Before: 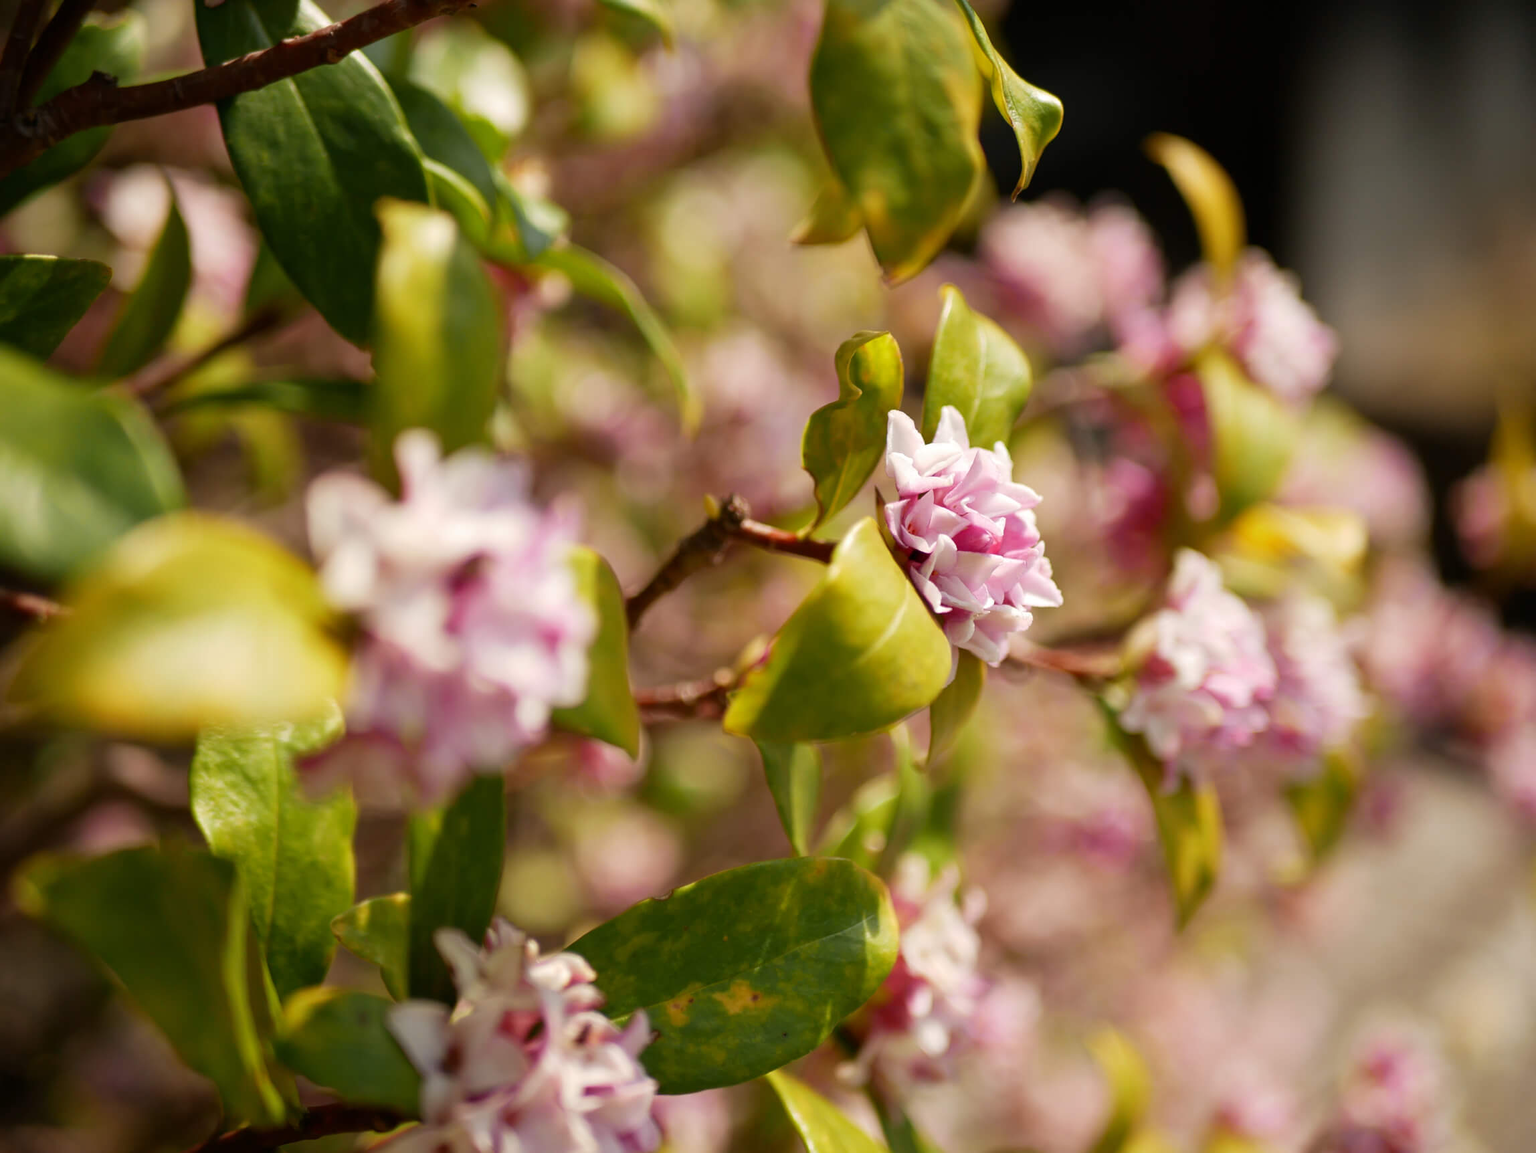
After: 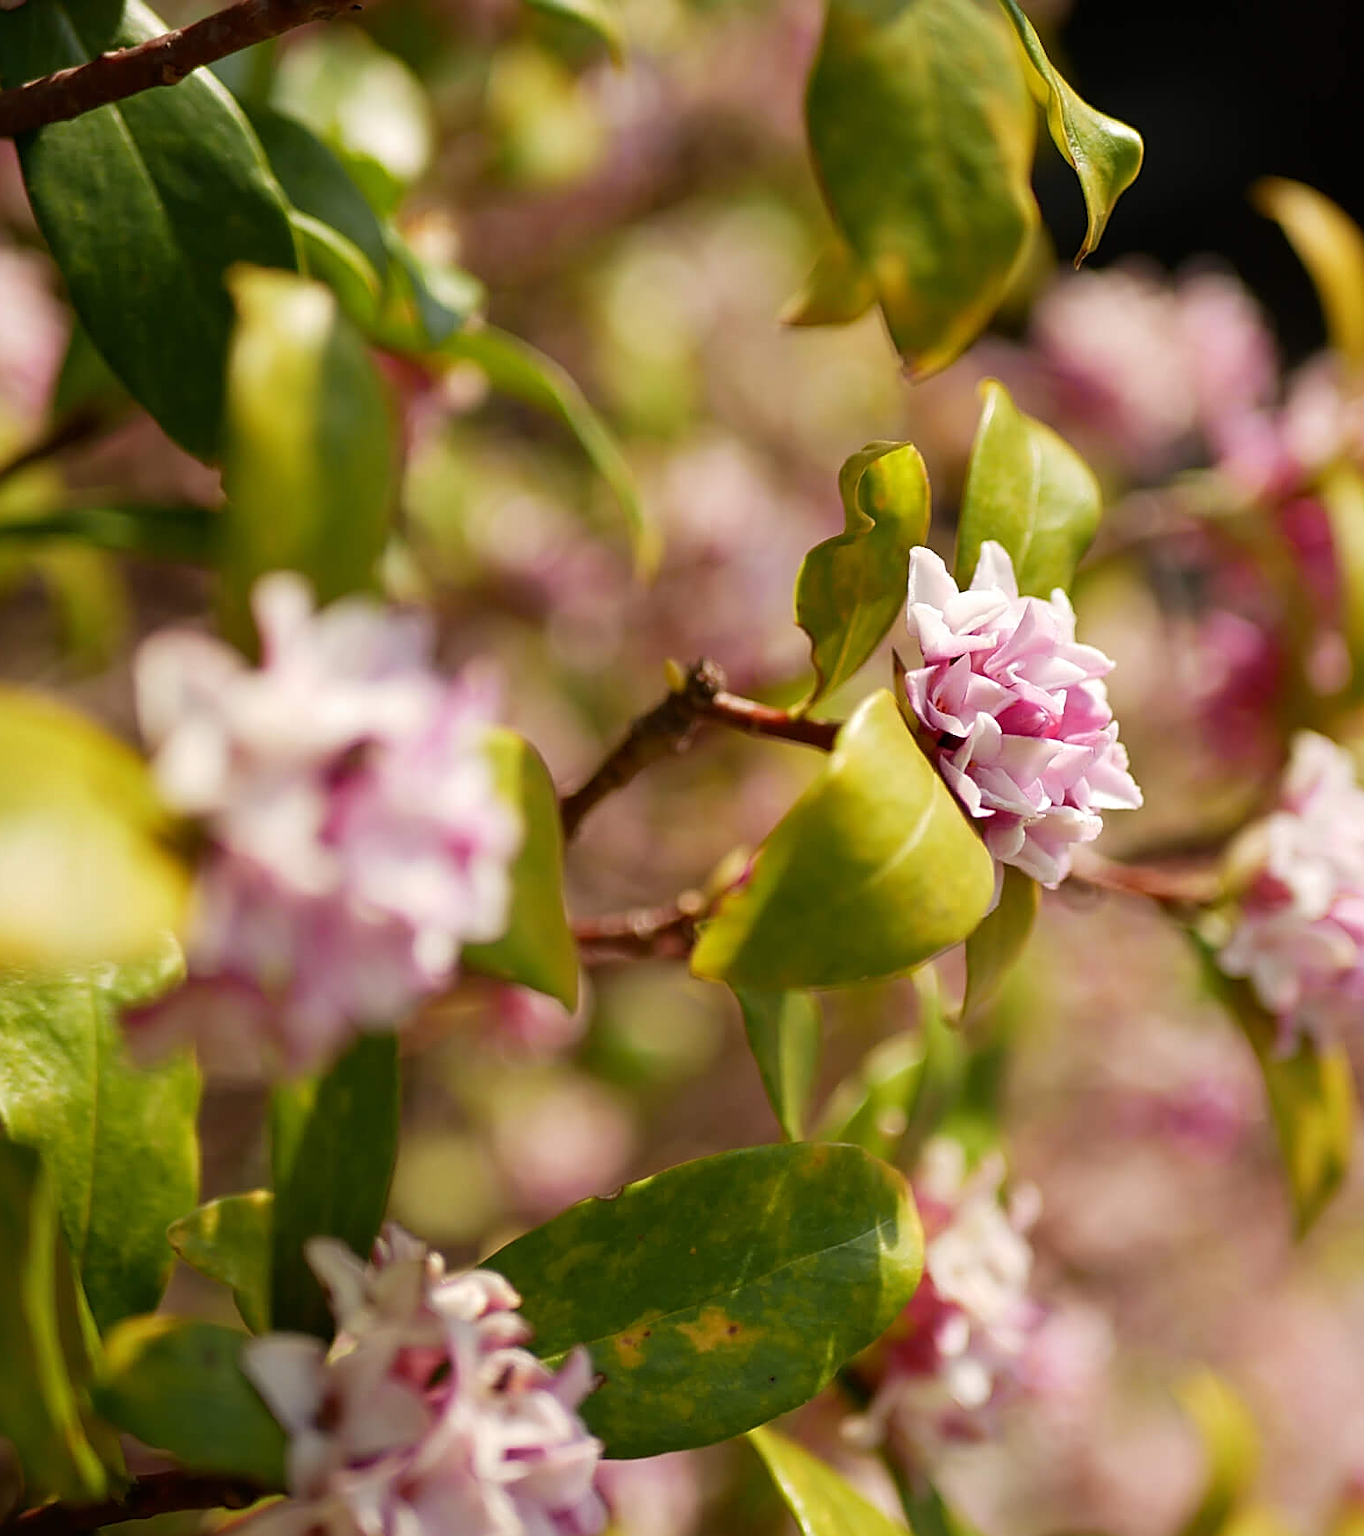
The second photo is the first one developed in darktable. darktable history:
sharpen: amount 0.75
crop and rotate: left 13.391%, right 19.885%
tone equalizer: on, module defaults
